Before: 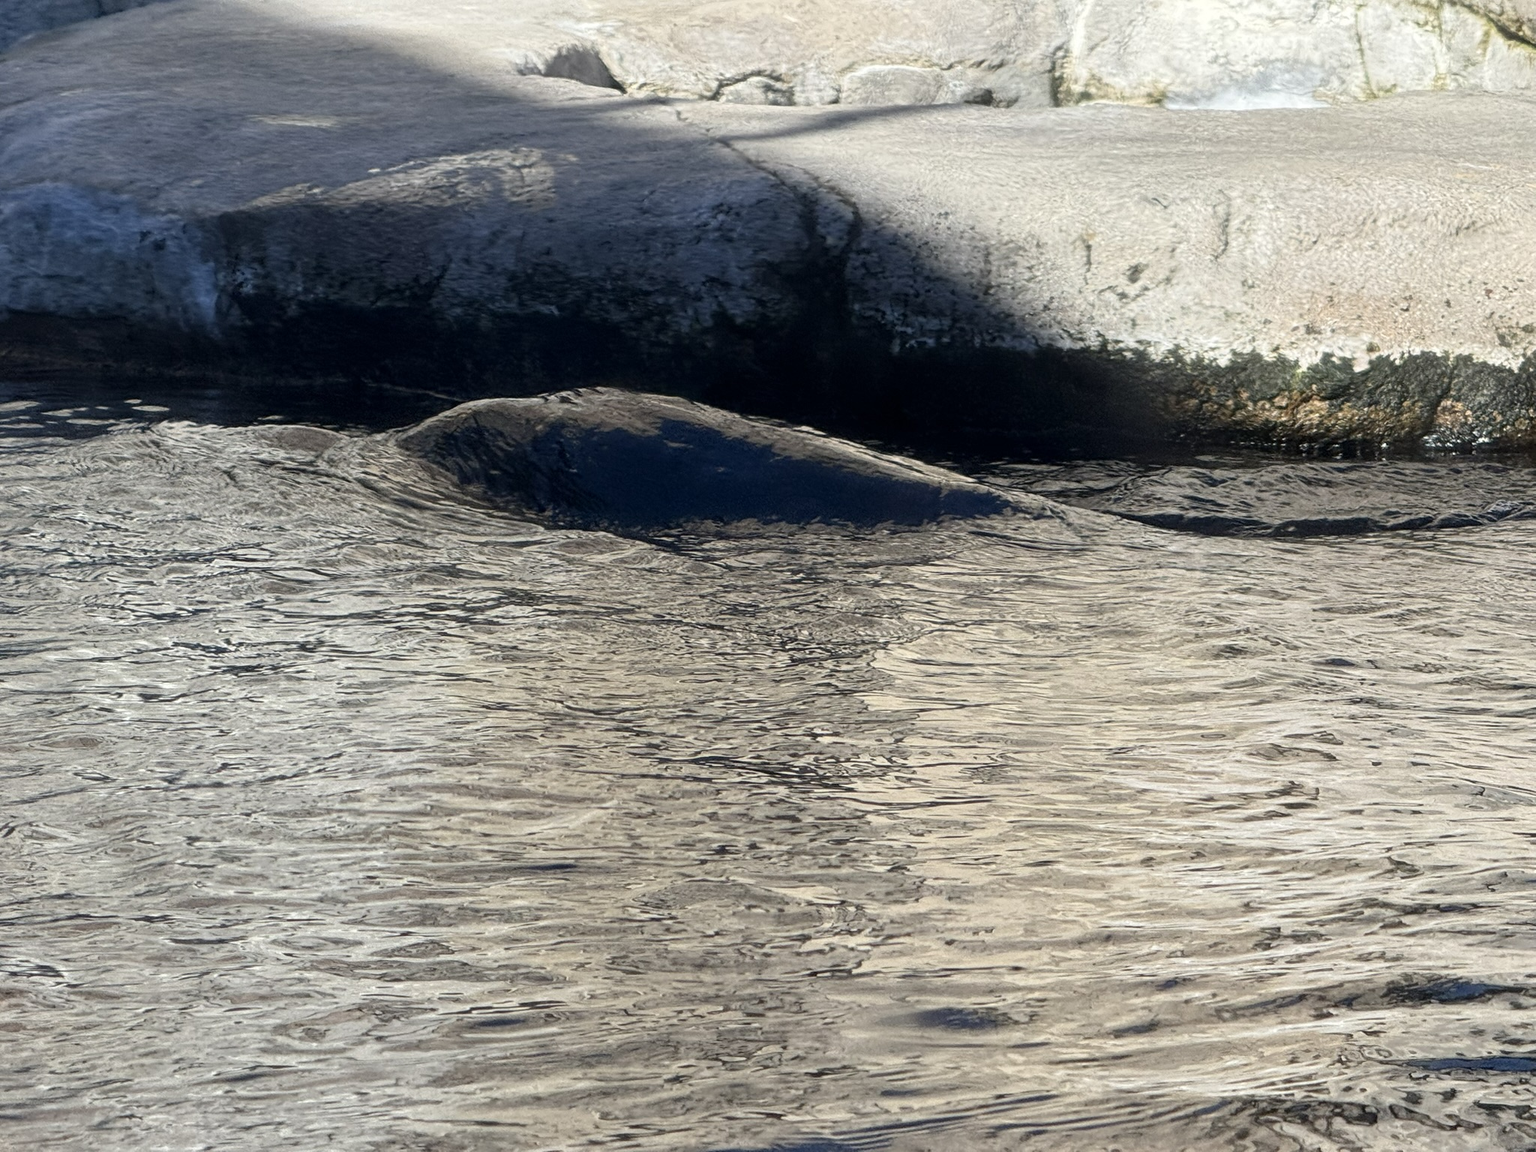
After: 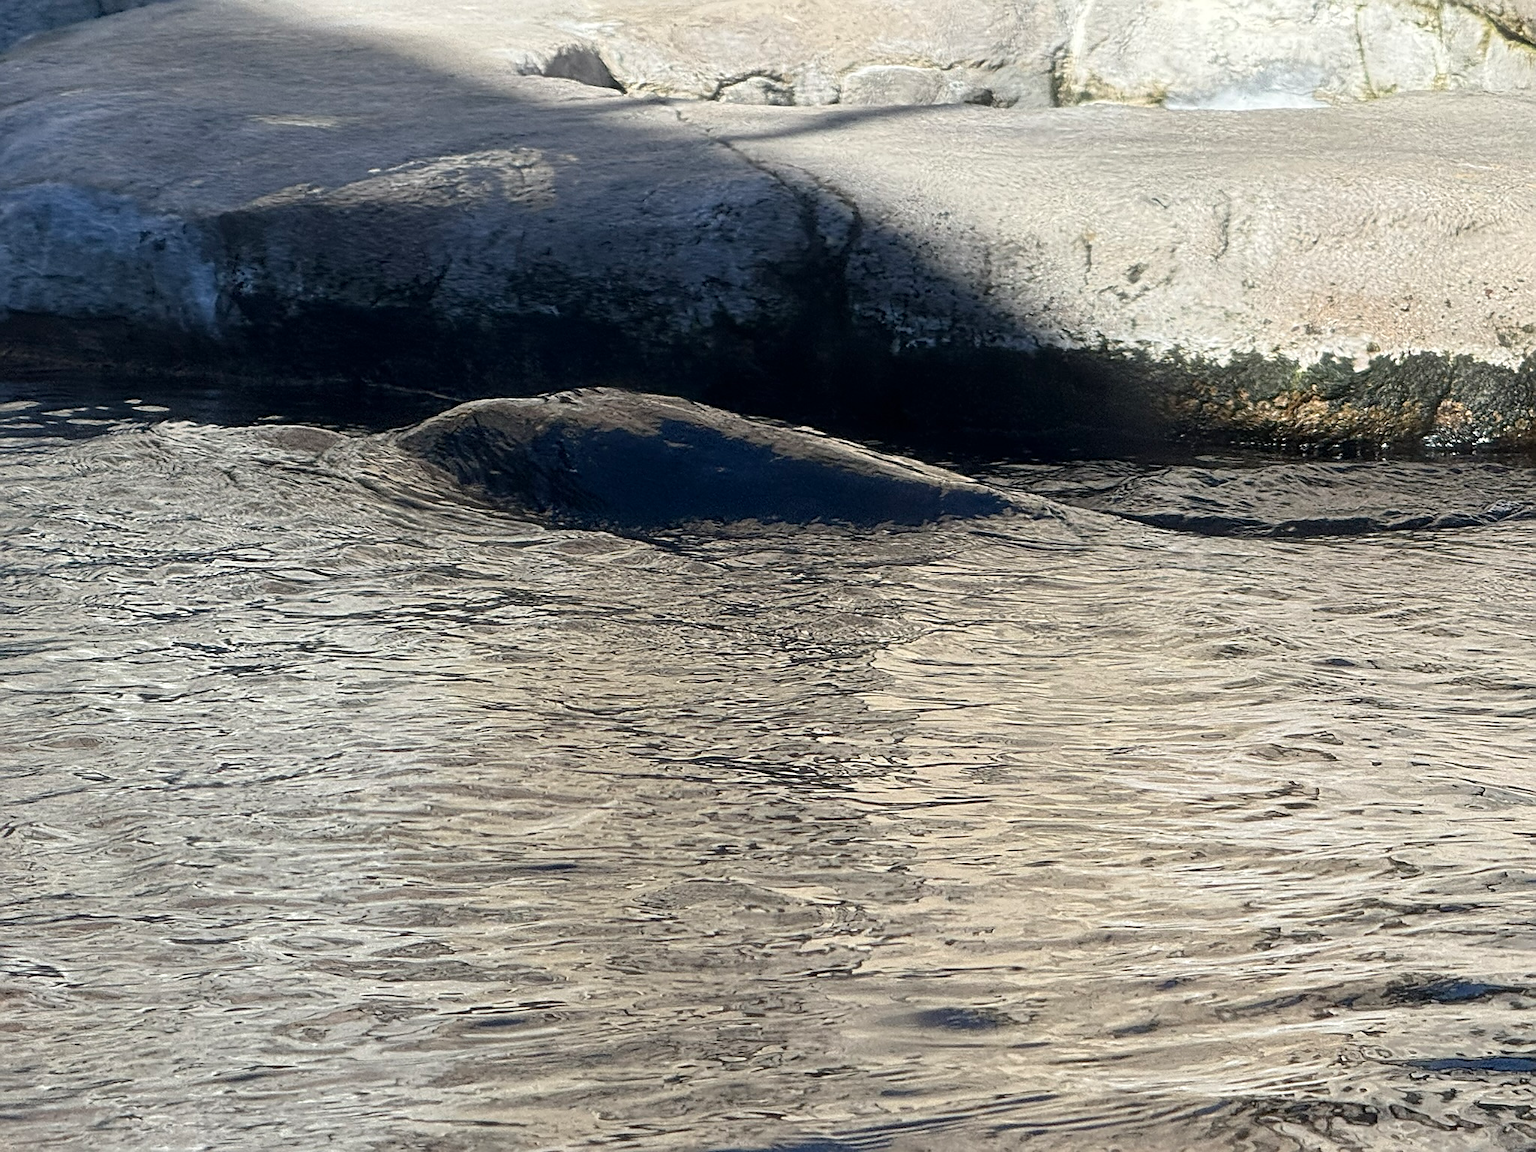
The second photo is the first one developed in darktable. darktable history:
color correction: highlights b* 0.058
sharpen: on, module defaults
